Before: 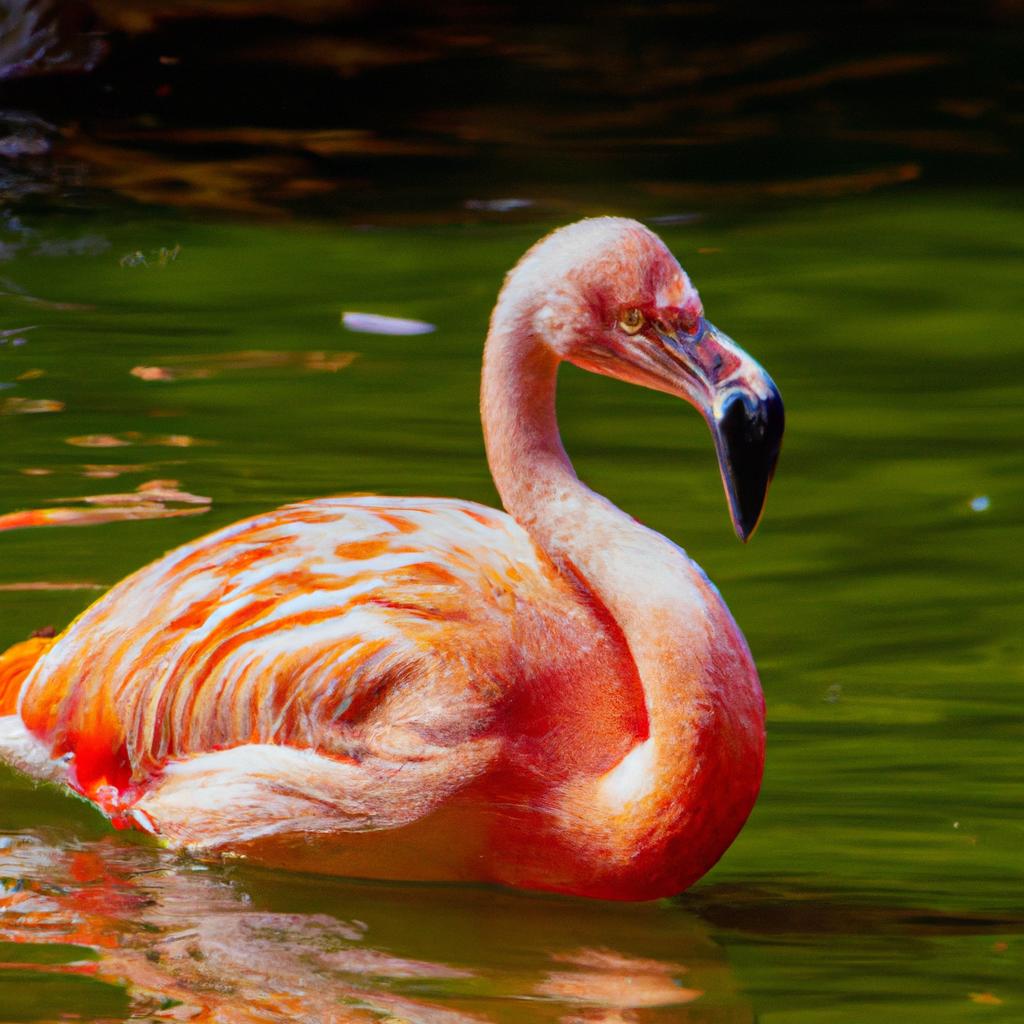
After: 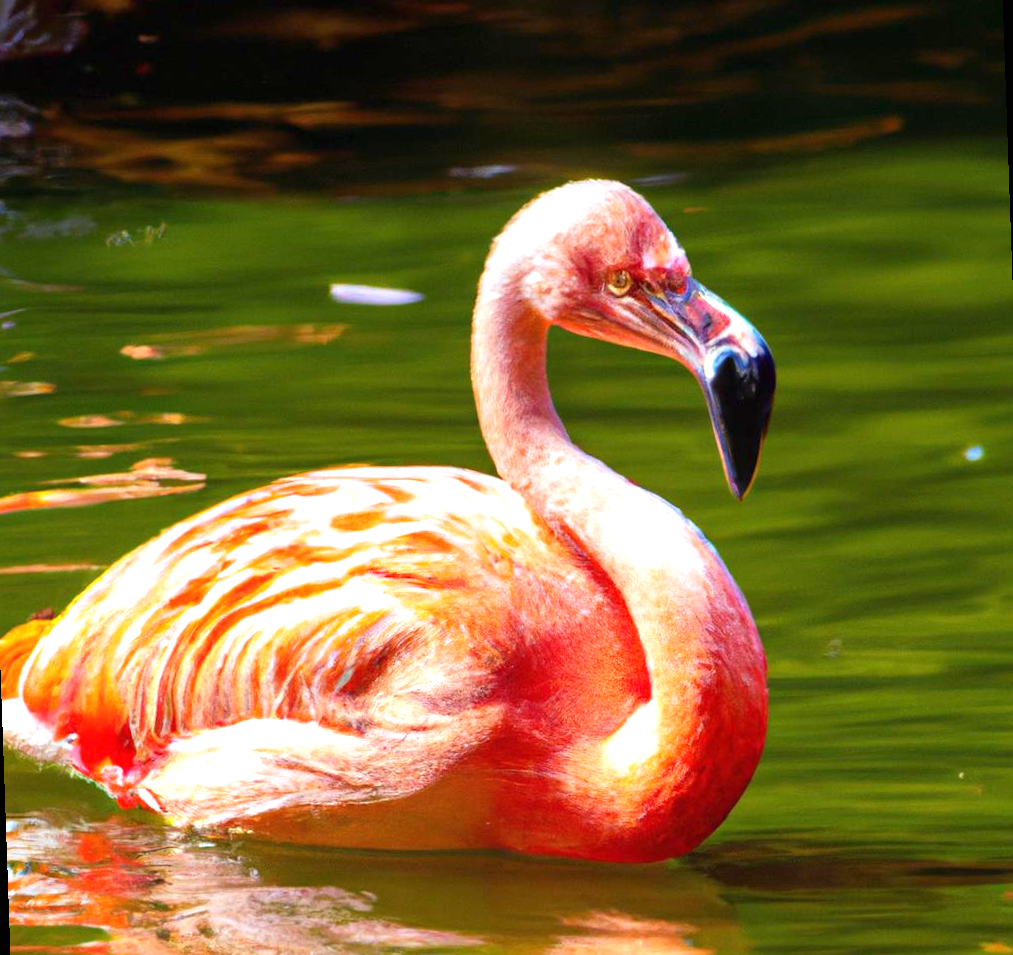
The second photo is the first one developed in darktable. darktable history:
rotate and perspective: rotation -2°, crop left 0.022, crop right 0.978, crop top 0.049, crop bottom 0.951
exposure: black level correction 0, exposure 0.9 EV, compensate highlight preservation false
